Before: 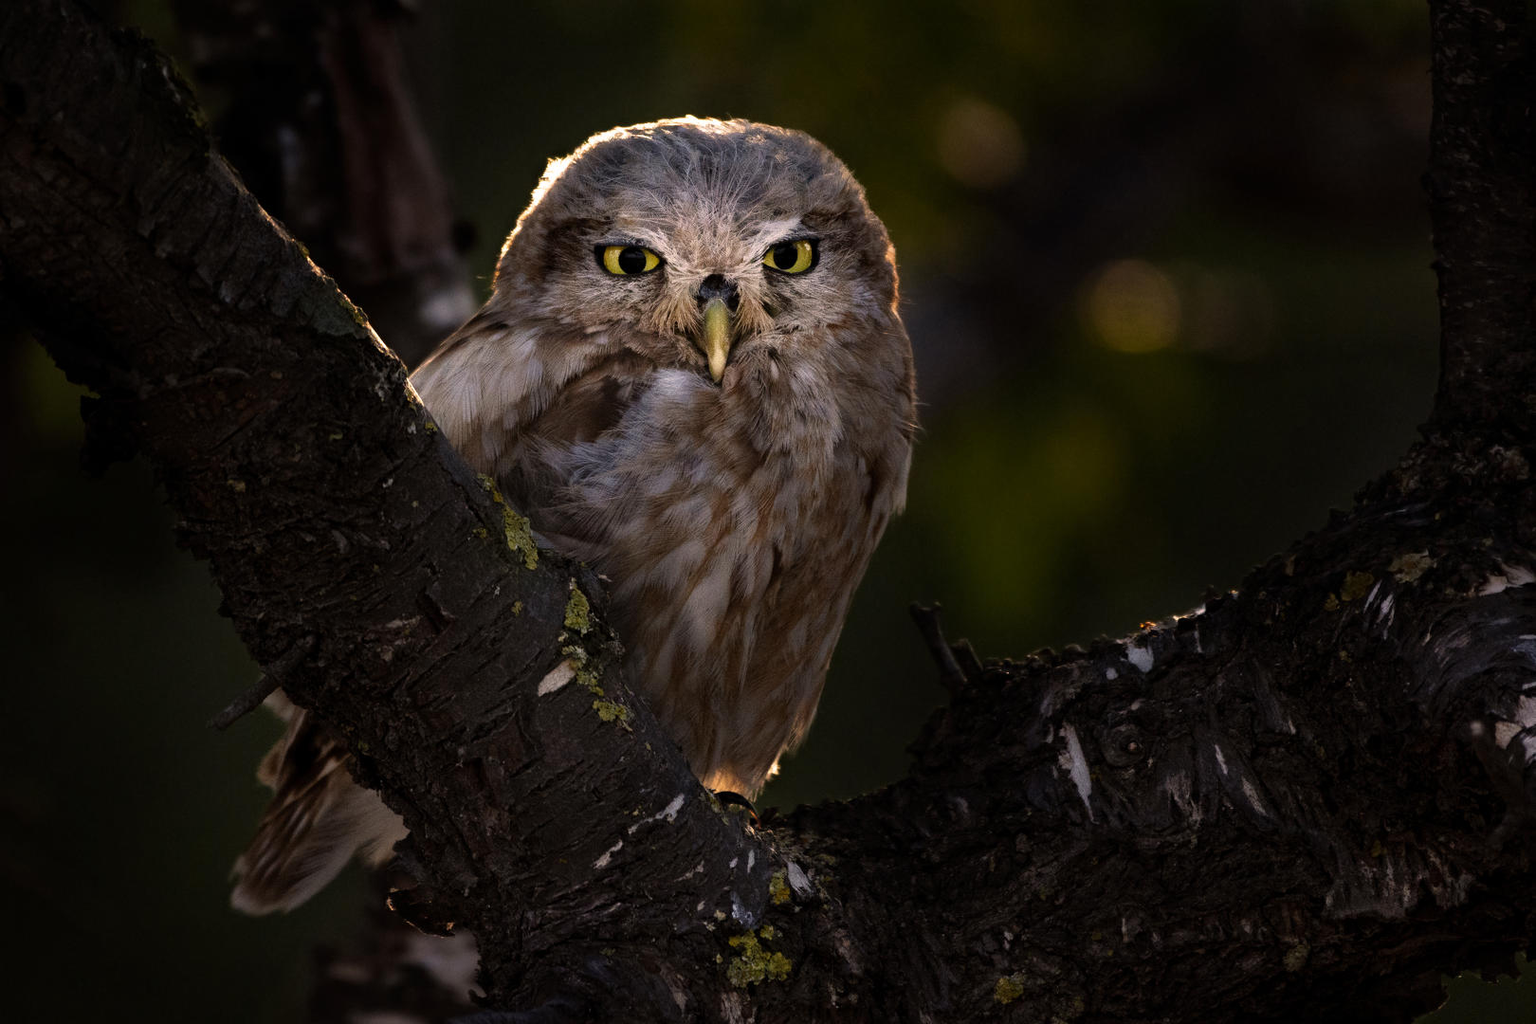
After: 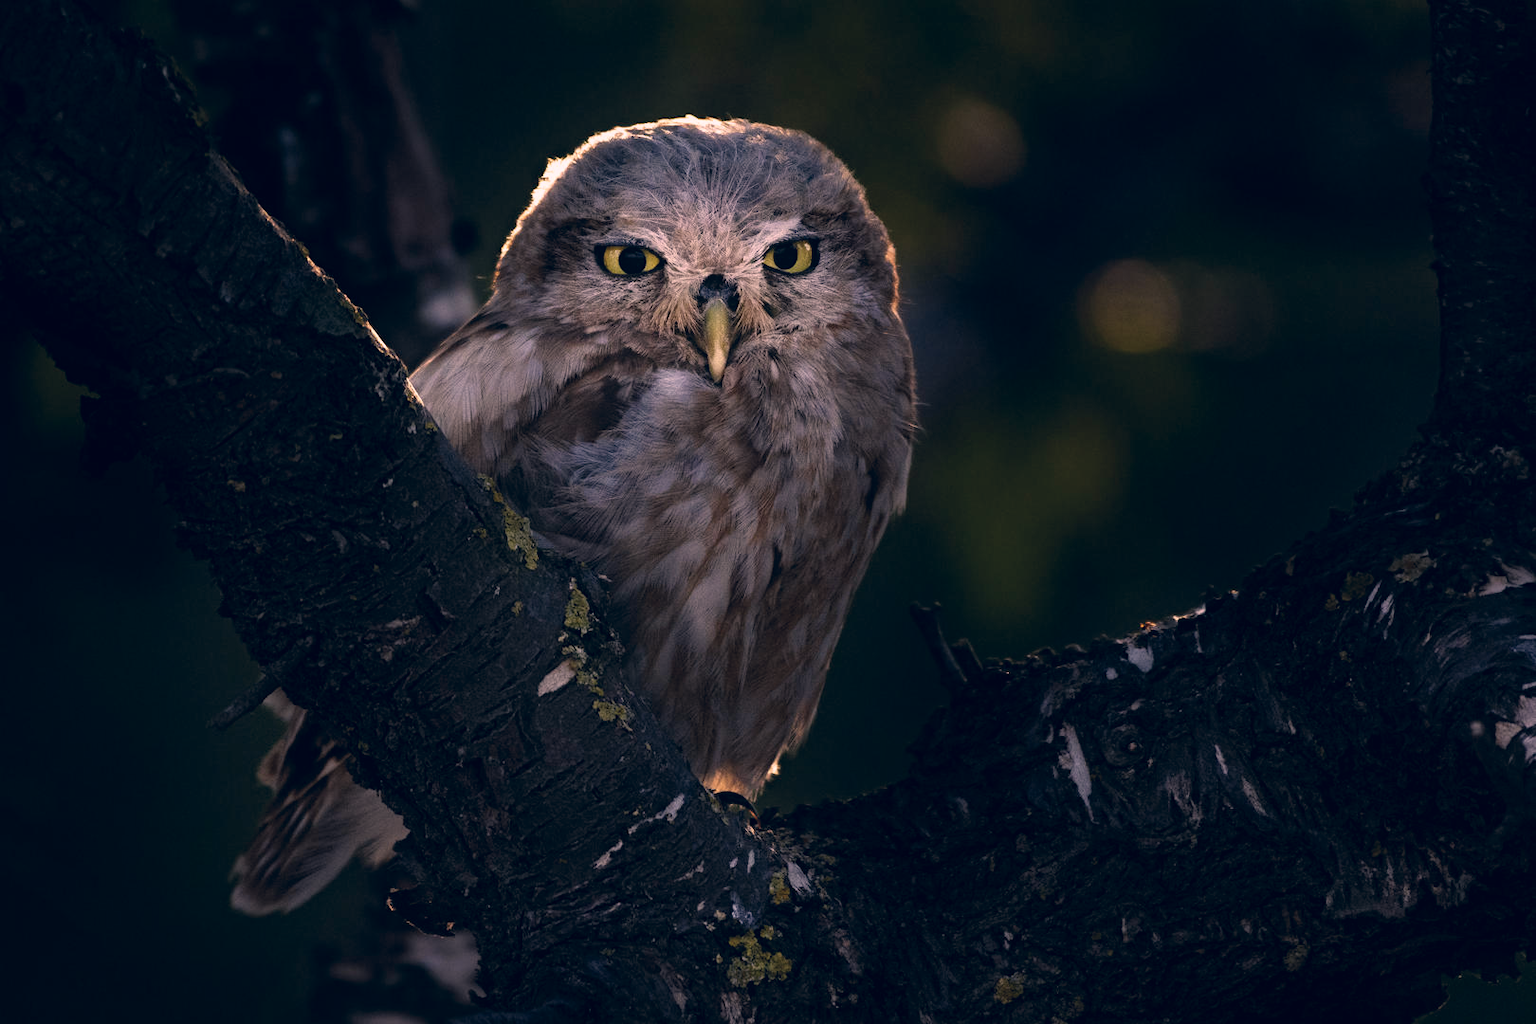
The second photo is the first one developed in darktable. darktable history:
color correction: highlights a* 14.46, highlights b* 5.85, shadows a* -5.53, shadows b* -15.24, saturation 0.85
contrast equalizer: y [[0.5, 0.5, 0.472, 0.5, 0.5, 0.5], [0.5 ×6], [0.5 ×6], [0 ×6], [0 ×6]]
